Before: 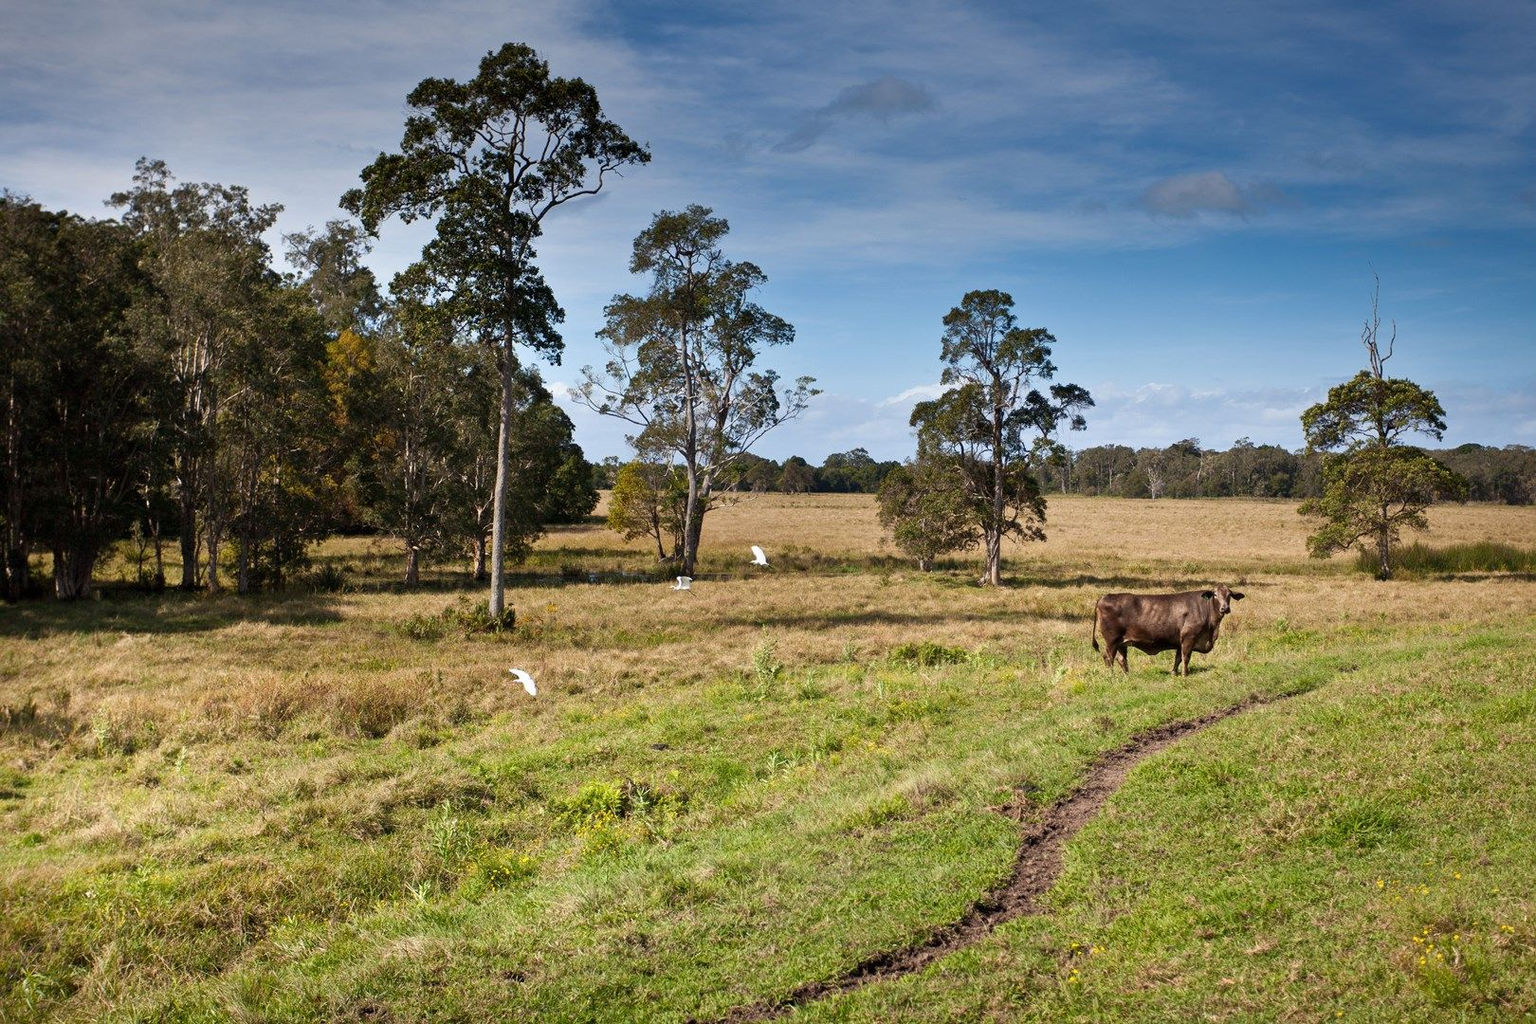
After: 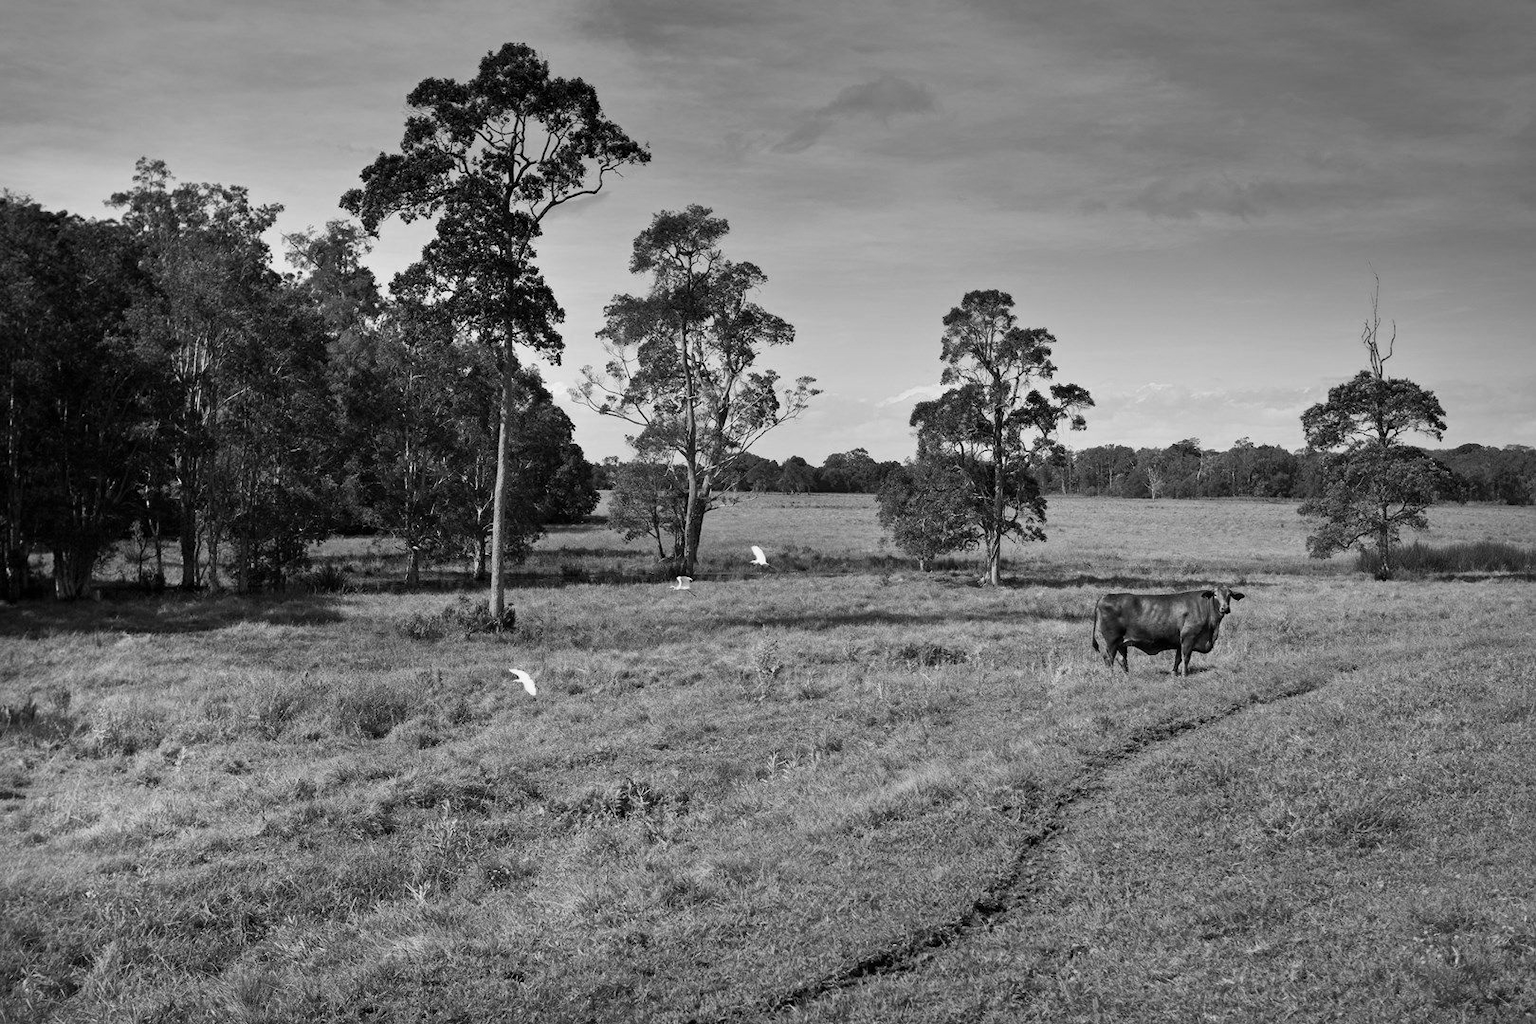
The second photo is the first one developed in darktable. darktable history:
color calibration: output gray [0.18, 0.41, 0.41, 0], gray › normalize channels true, illuminant same as pipeline (D50), adaptation XYZ, x 0.346, y 0.359, gamut compression 0
white balance: red 0.988, blue 1.017
